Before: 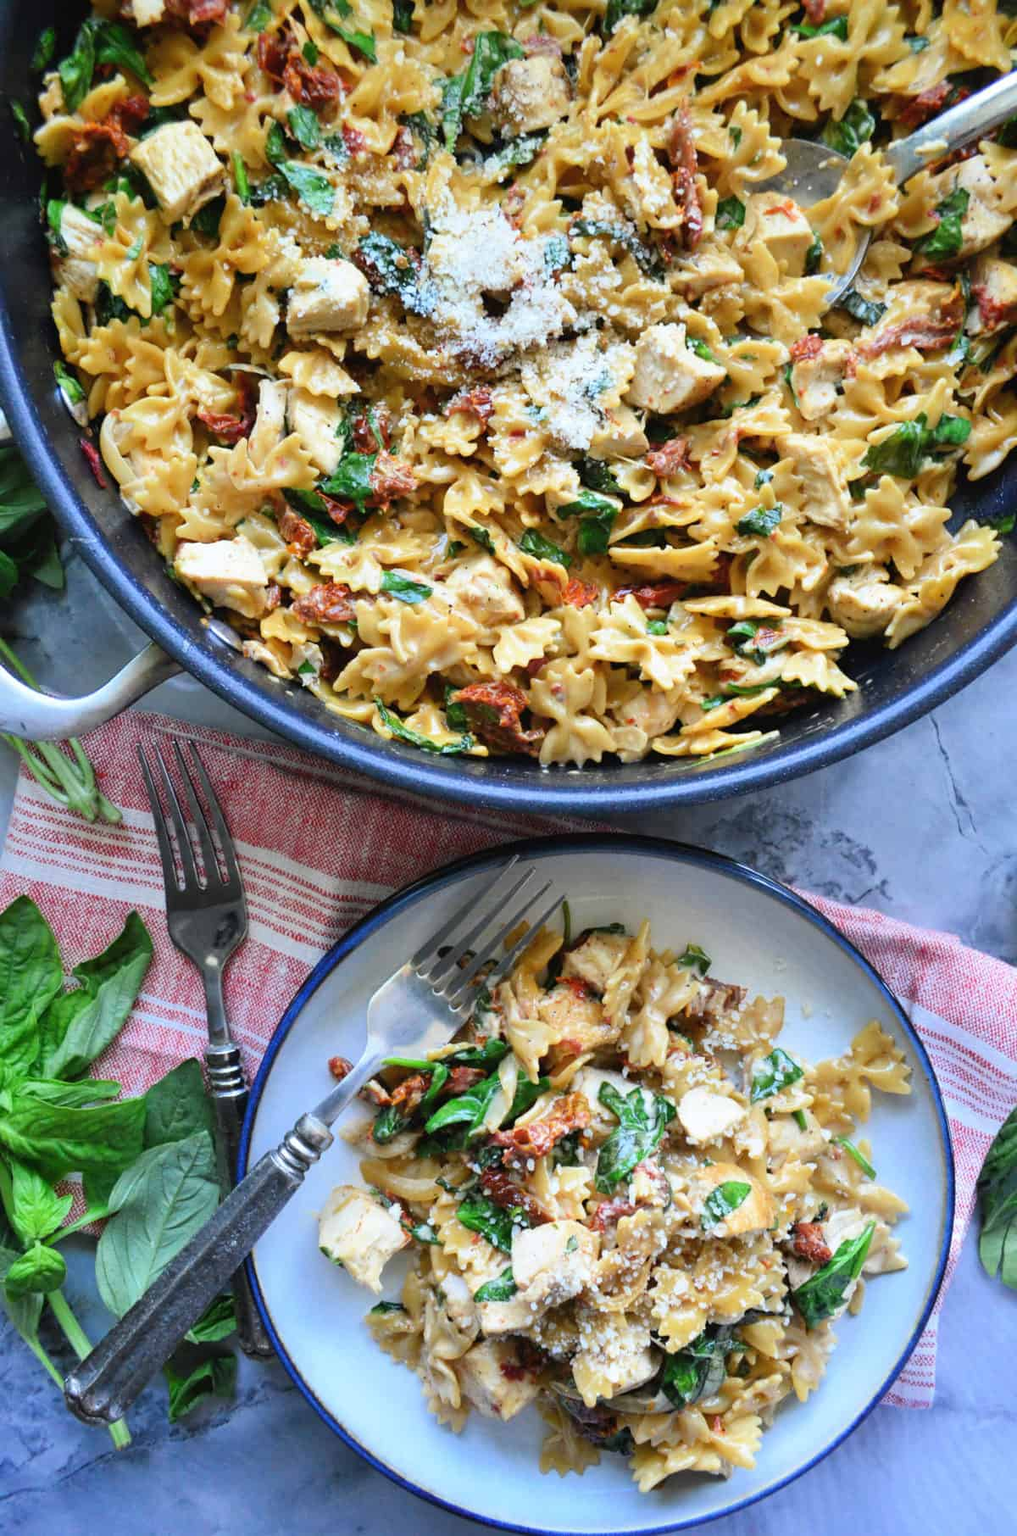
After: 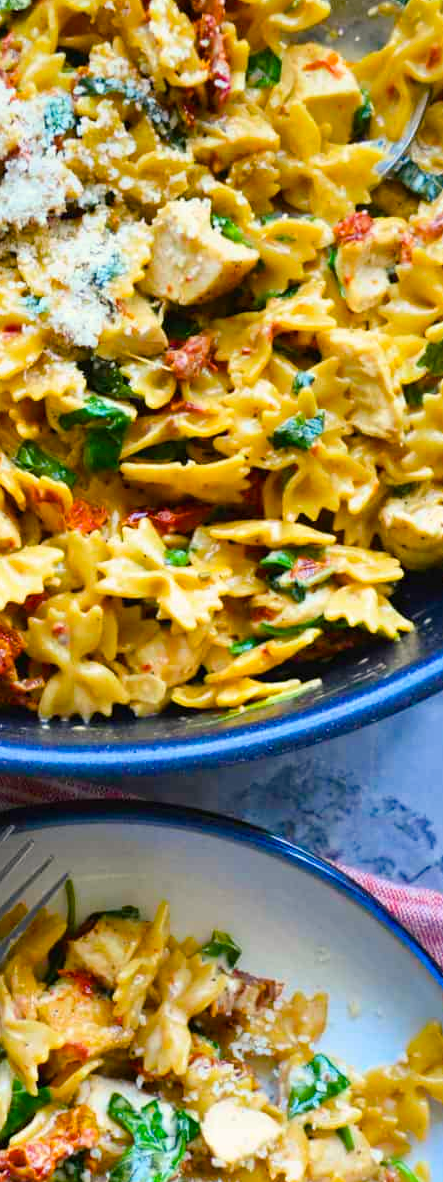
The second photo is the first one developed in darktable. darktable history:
crop and rotate: left 49.915%, top 10.119%, right 13.088%, bottom 24.618%
color balance rgb: highlights gain › chroma 3.069%, highlights gain › hue 78.01°, linear chroma grading › global chroma 24.758%, perceptual saturation grading › global saturation 27.519%, perceptual saturation grading › highlights -25.171%, perceptual saturation grading › shadows 23.959%, global vibrance 30.5%
